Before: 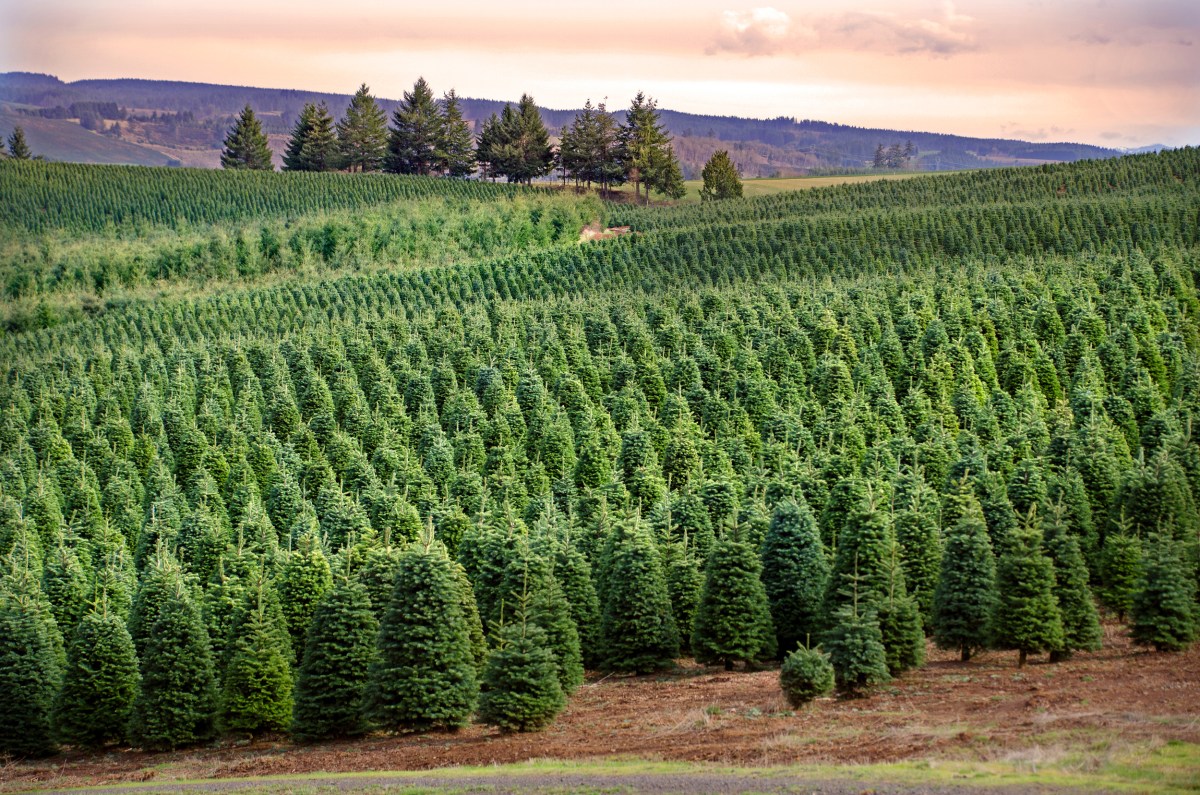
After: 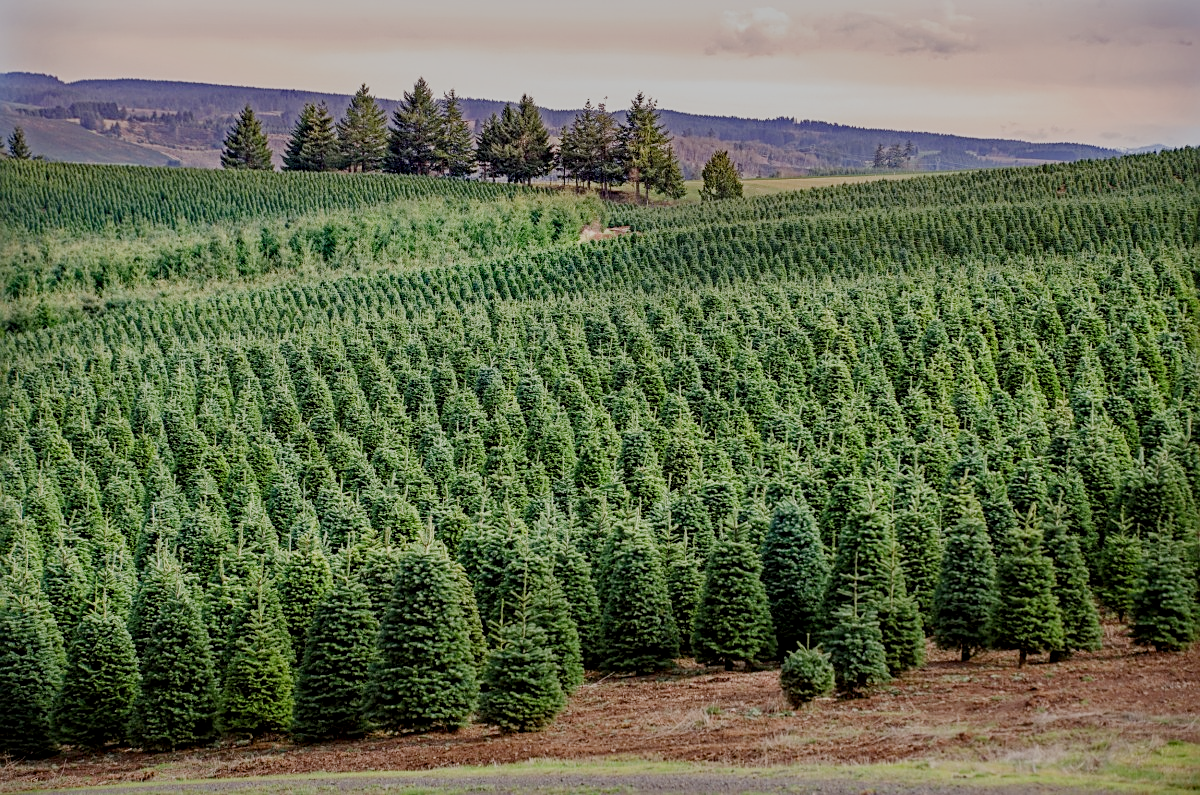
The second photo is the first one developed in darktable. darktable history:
local contrast: on, module defaults
sharpen: on, module defaults
shadows and highlights: shadows 25, highlights -48, soften with gaussian
sigmoid: contrast 1.05, skew -0.15
